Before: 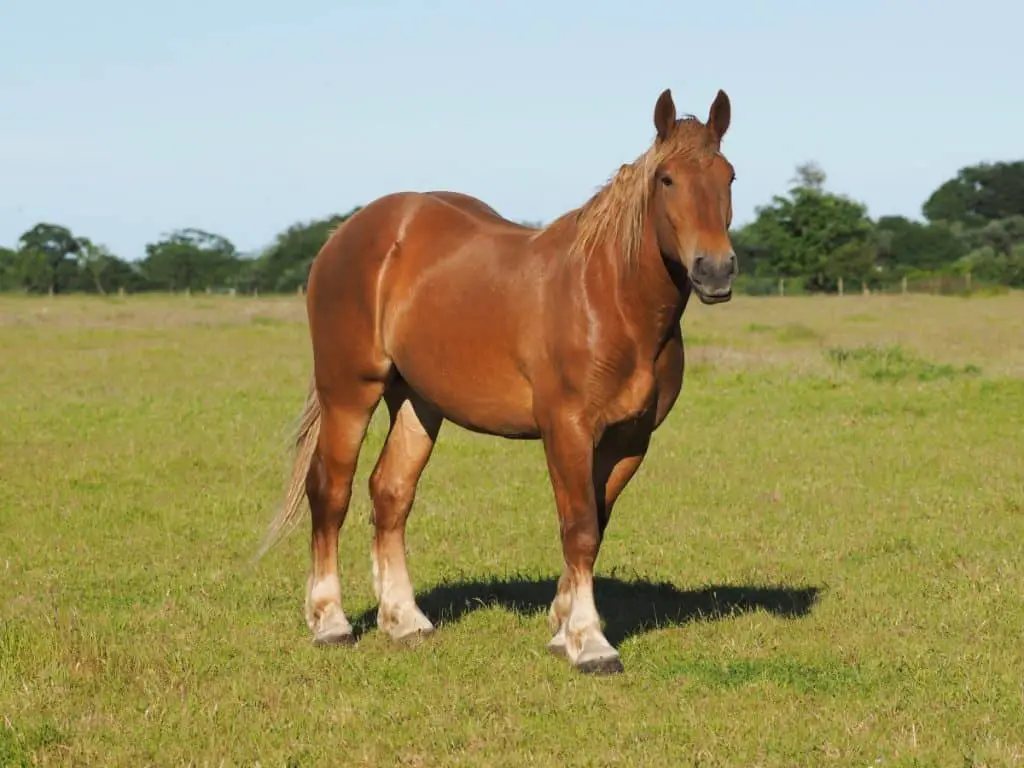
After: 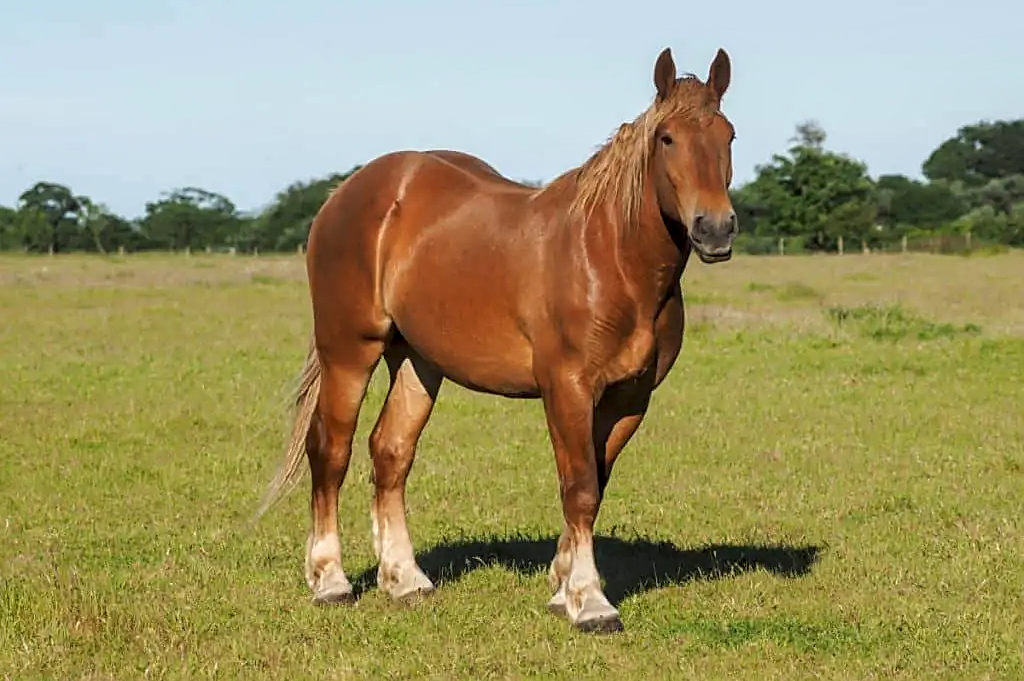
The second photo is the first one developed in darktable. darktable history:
local contrast: detail 130%
sharpen: on, module defaults
crop and rotate: top 5.45%, bottom 5.792%
